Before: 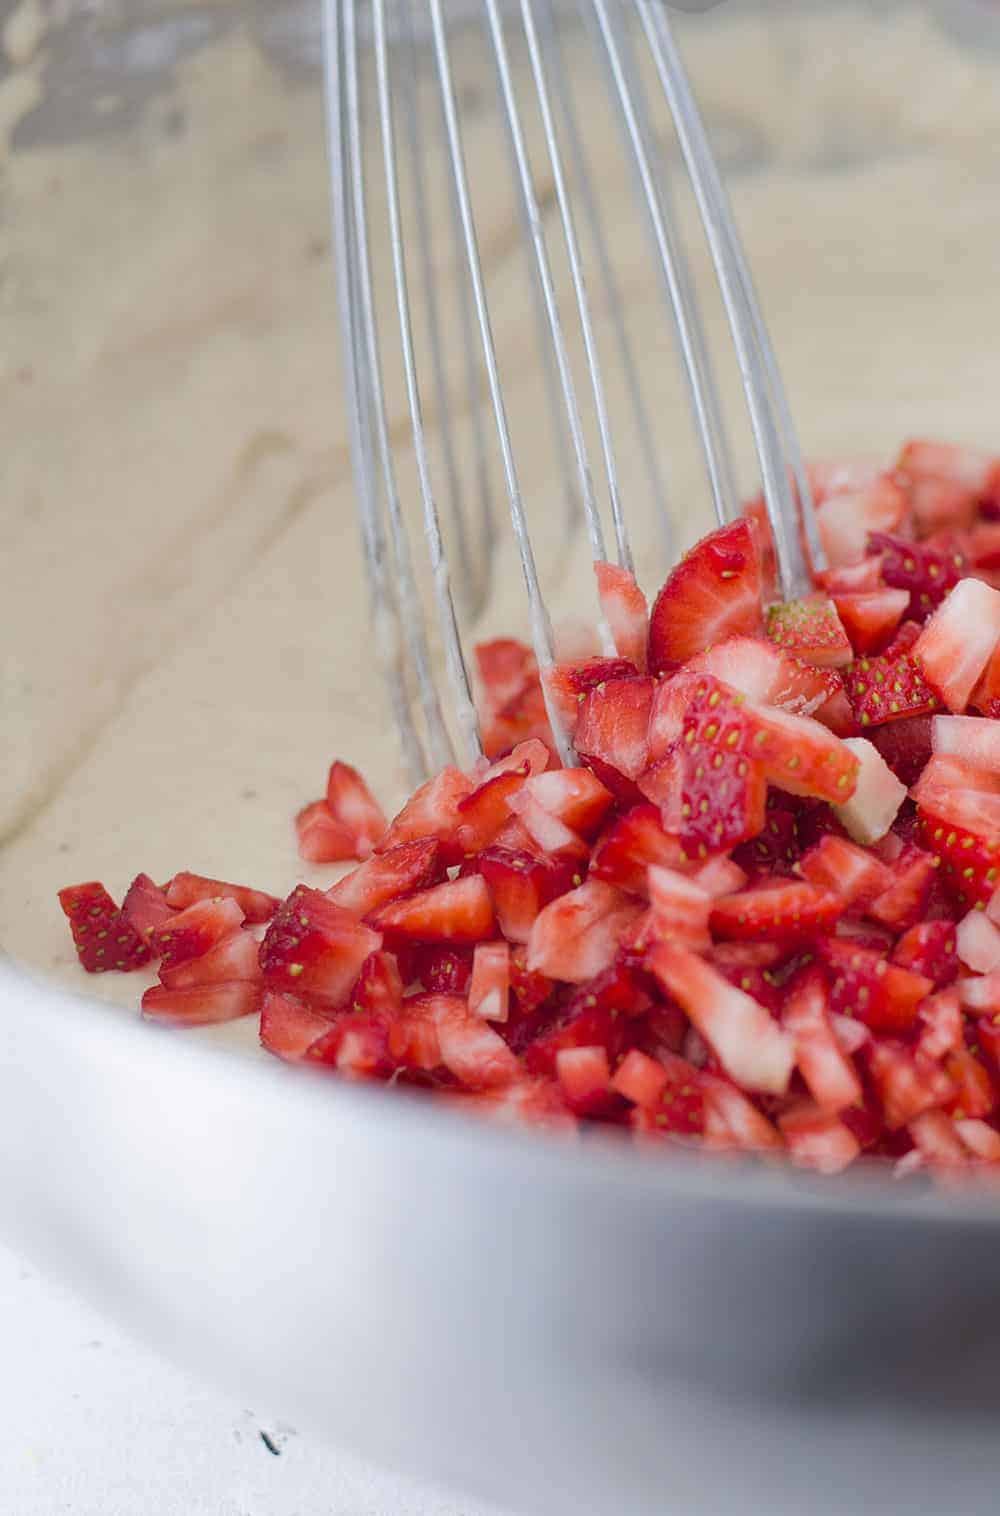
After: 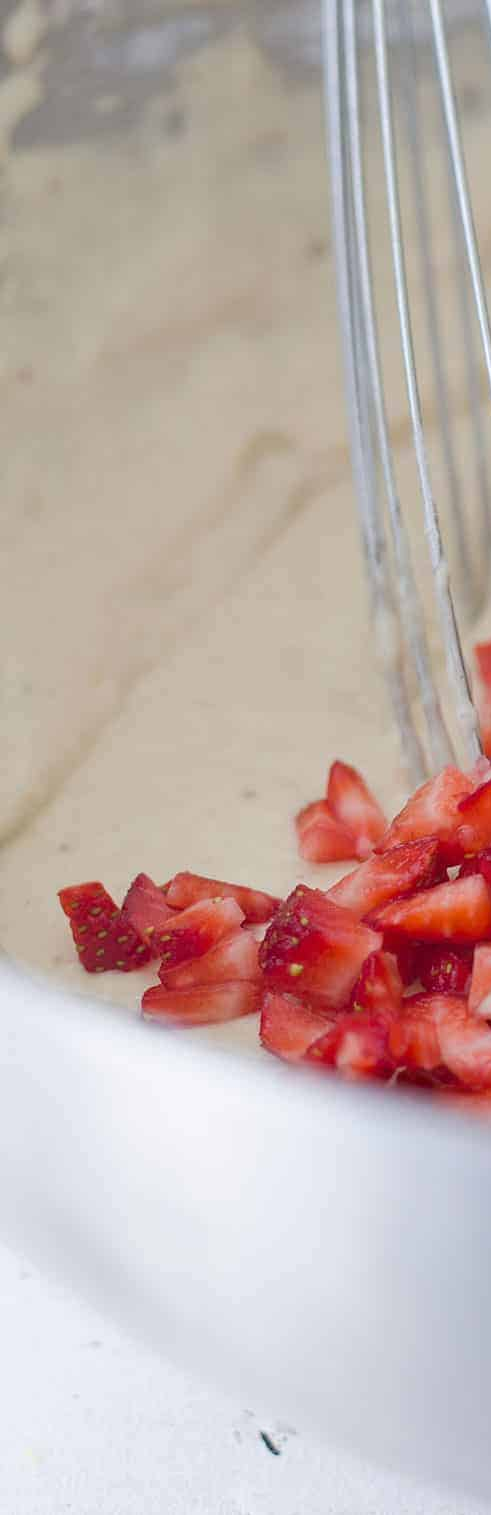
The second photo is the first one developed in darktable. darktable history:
crop and rotate: left 0%, top 0%, right 50.845%
